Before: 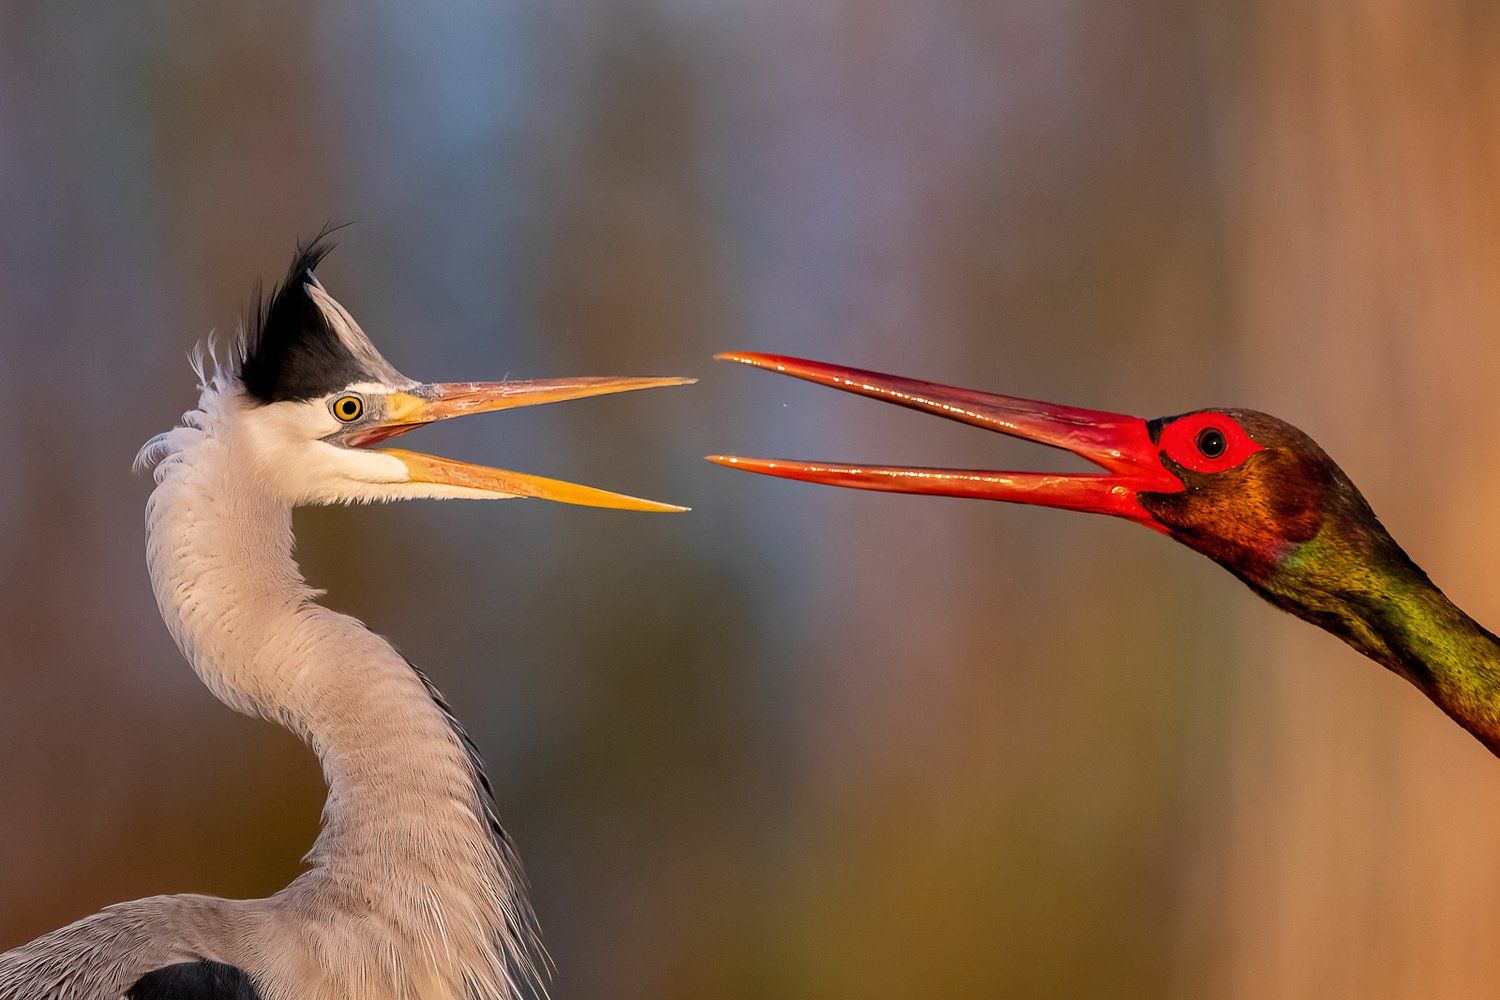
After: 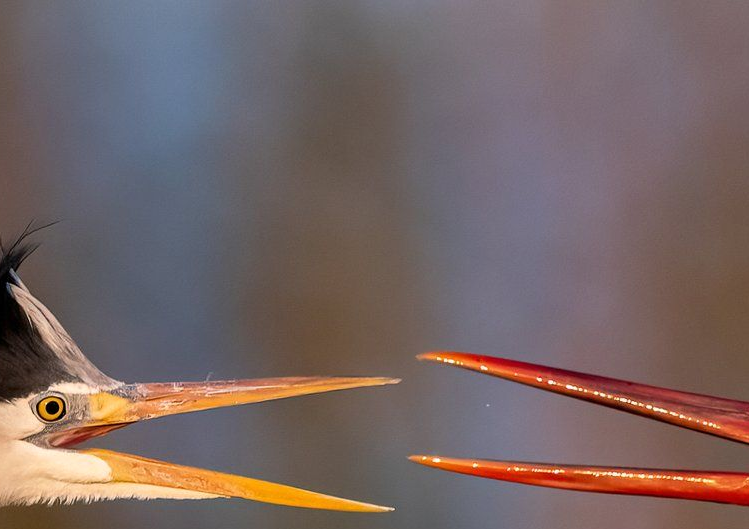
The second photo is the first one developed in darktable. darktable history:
crop: left 19.83%, right 30.232%, bottom 47.035%
tone equalizer: on, module defaults
